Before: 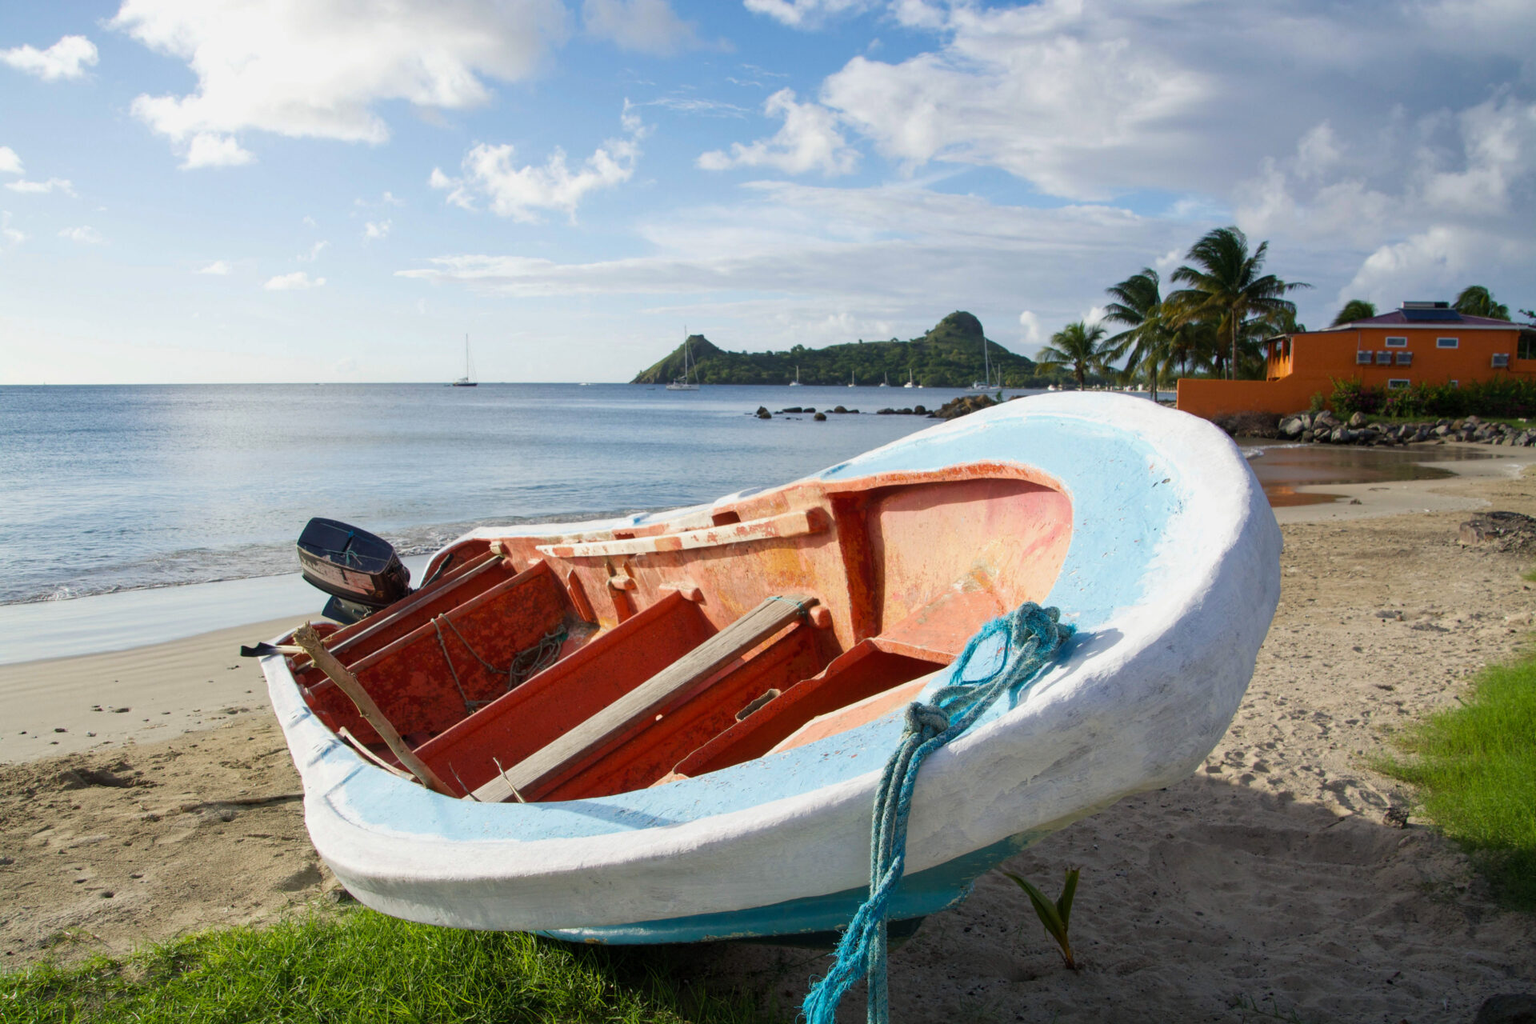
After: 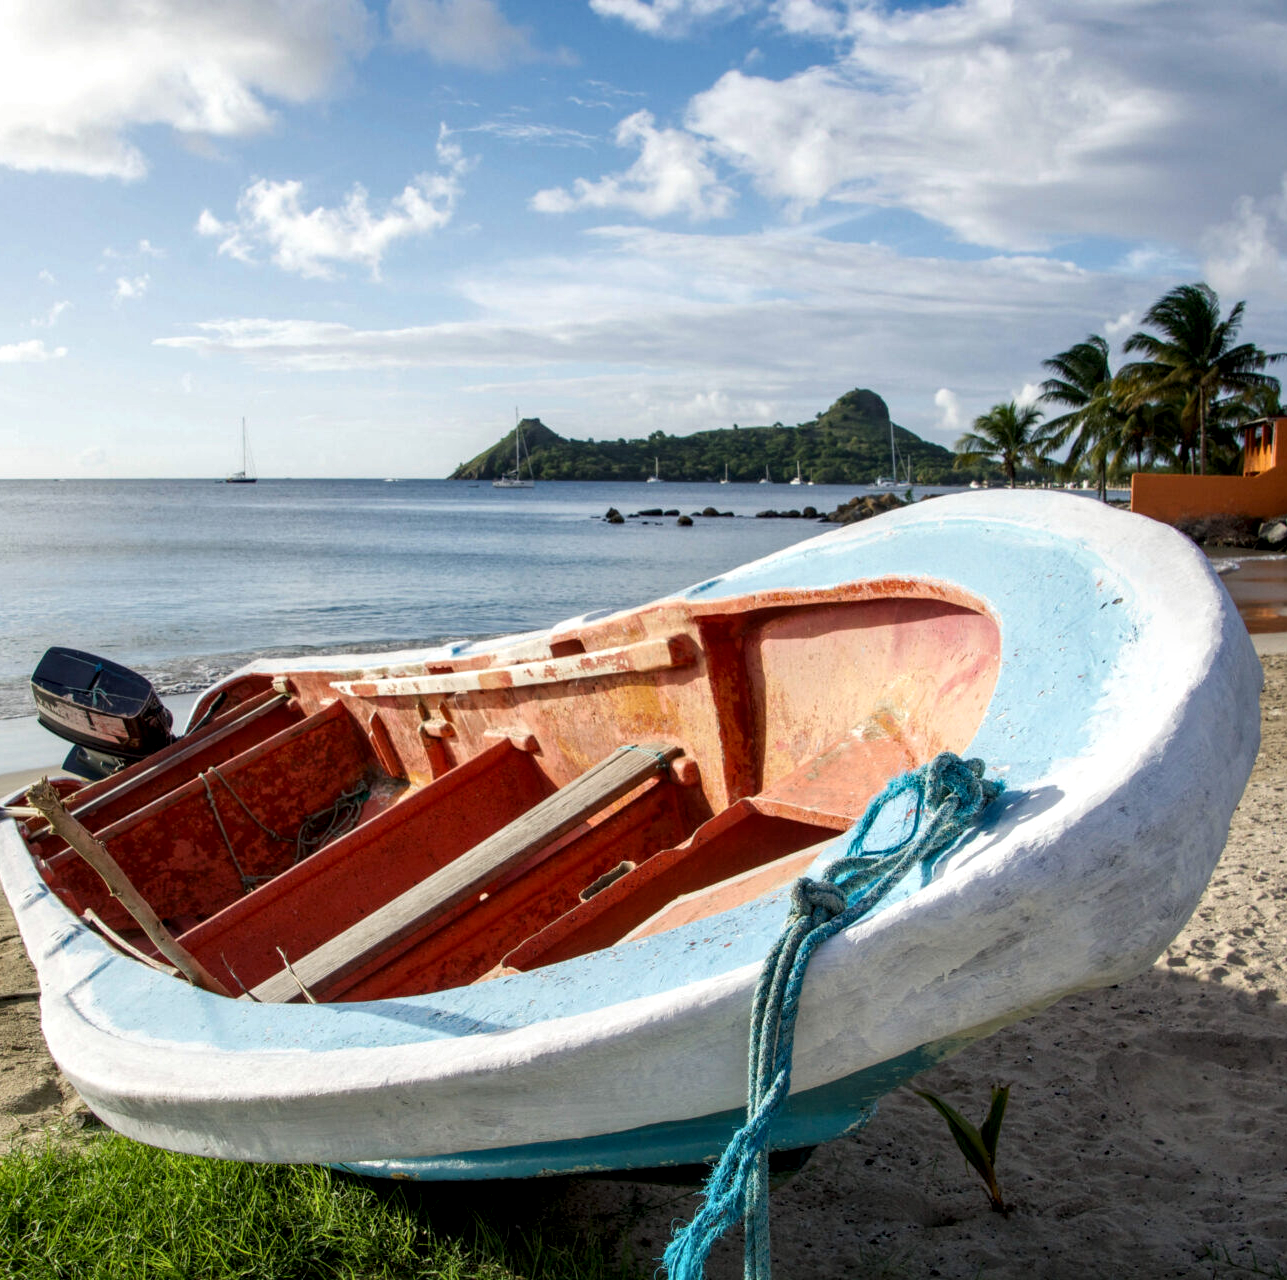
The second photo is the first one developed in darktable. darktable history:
crop and rotate: left 17.719%, right 15.212%
local contrast: detail 150%
